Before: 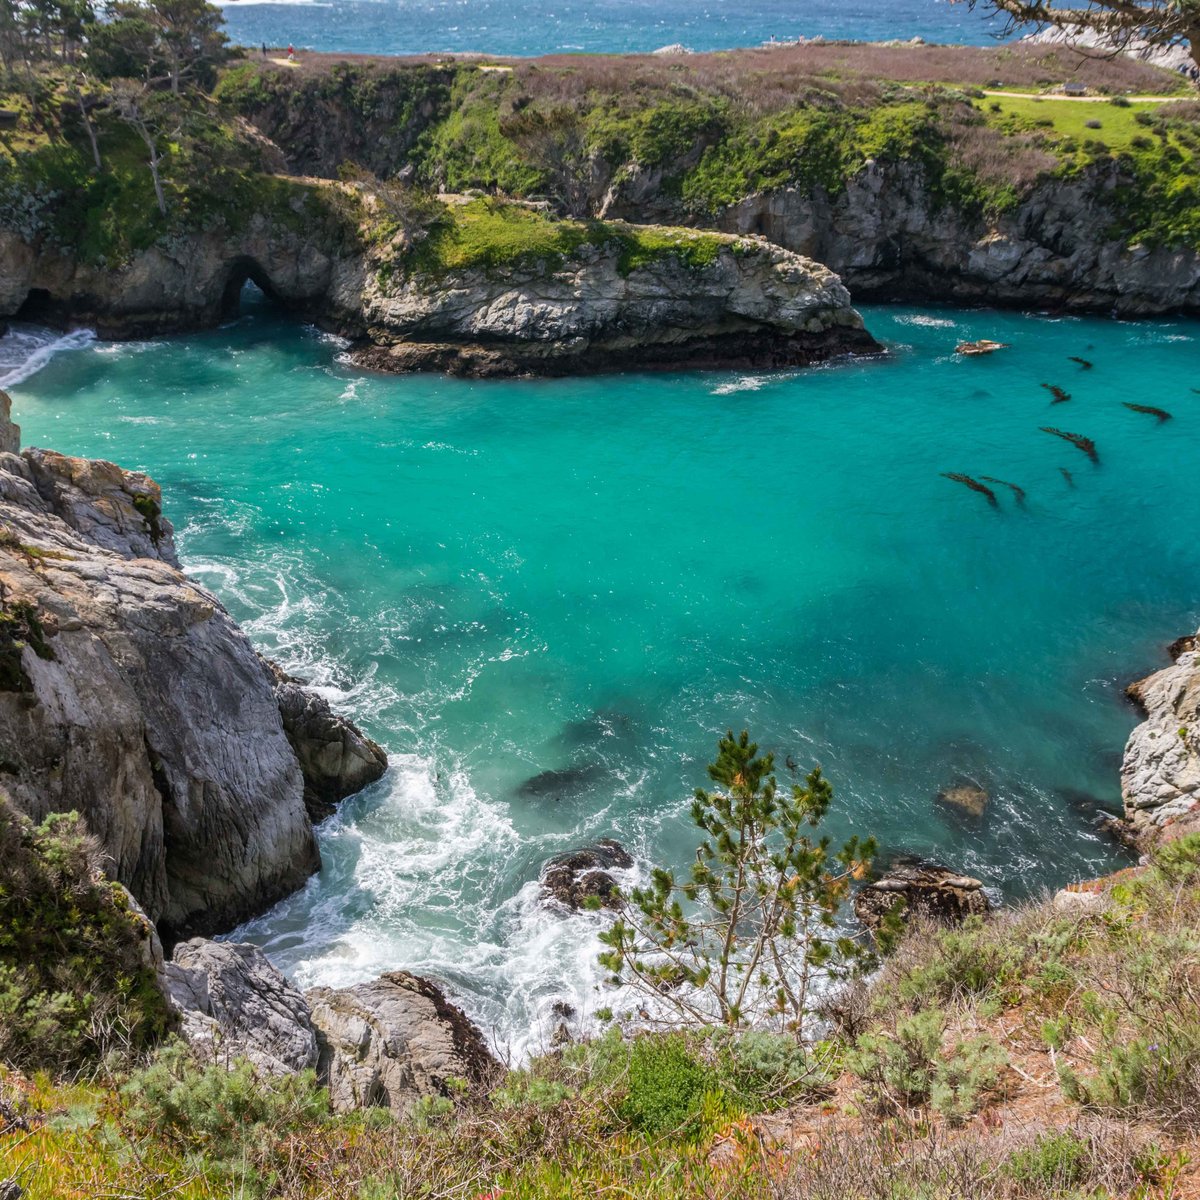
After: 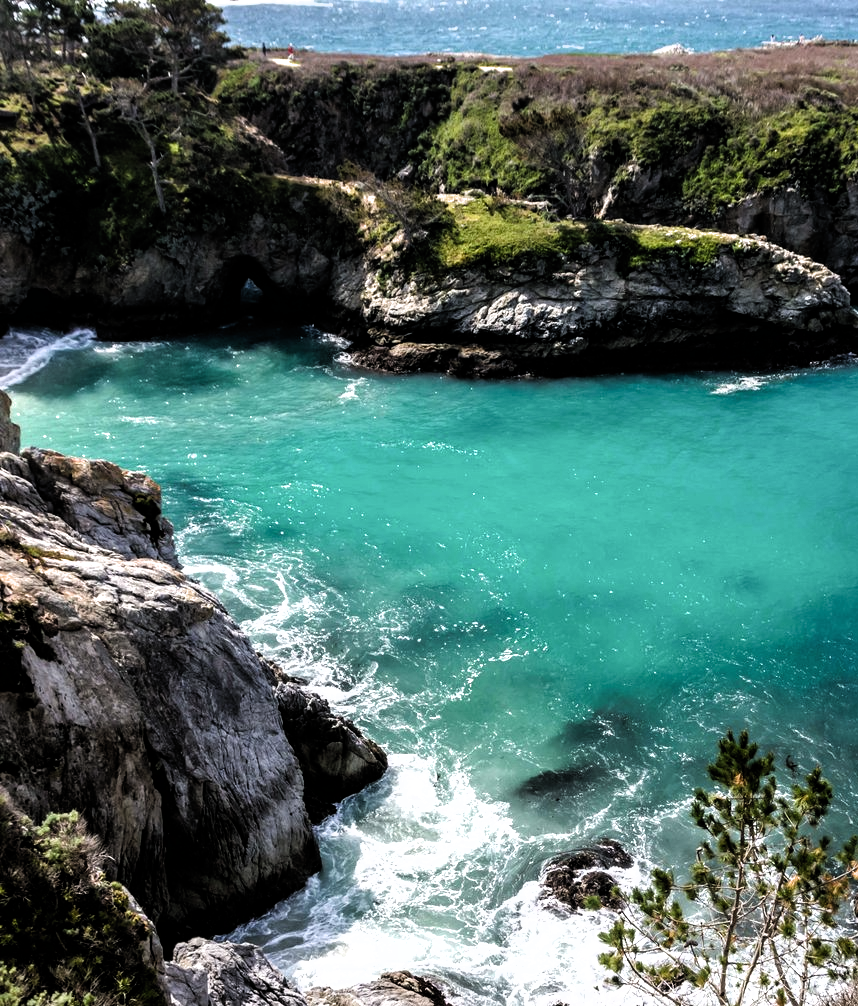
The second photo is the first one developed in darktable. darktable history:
crop: right 28.499%, bottom 16.112%
filmic rgb: black relative exposure -8.26 EV, white relative exposure 2.24 EV, hardness 7.06, latitude 85.9%, contrast 1.689, highlights saturation mix -3.99%, shadows ↔ highlights balance -1.94%, color science v6 (2022)
